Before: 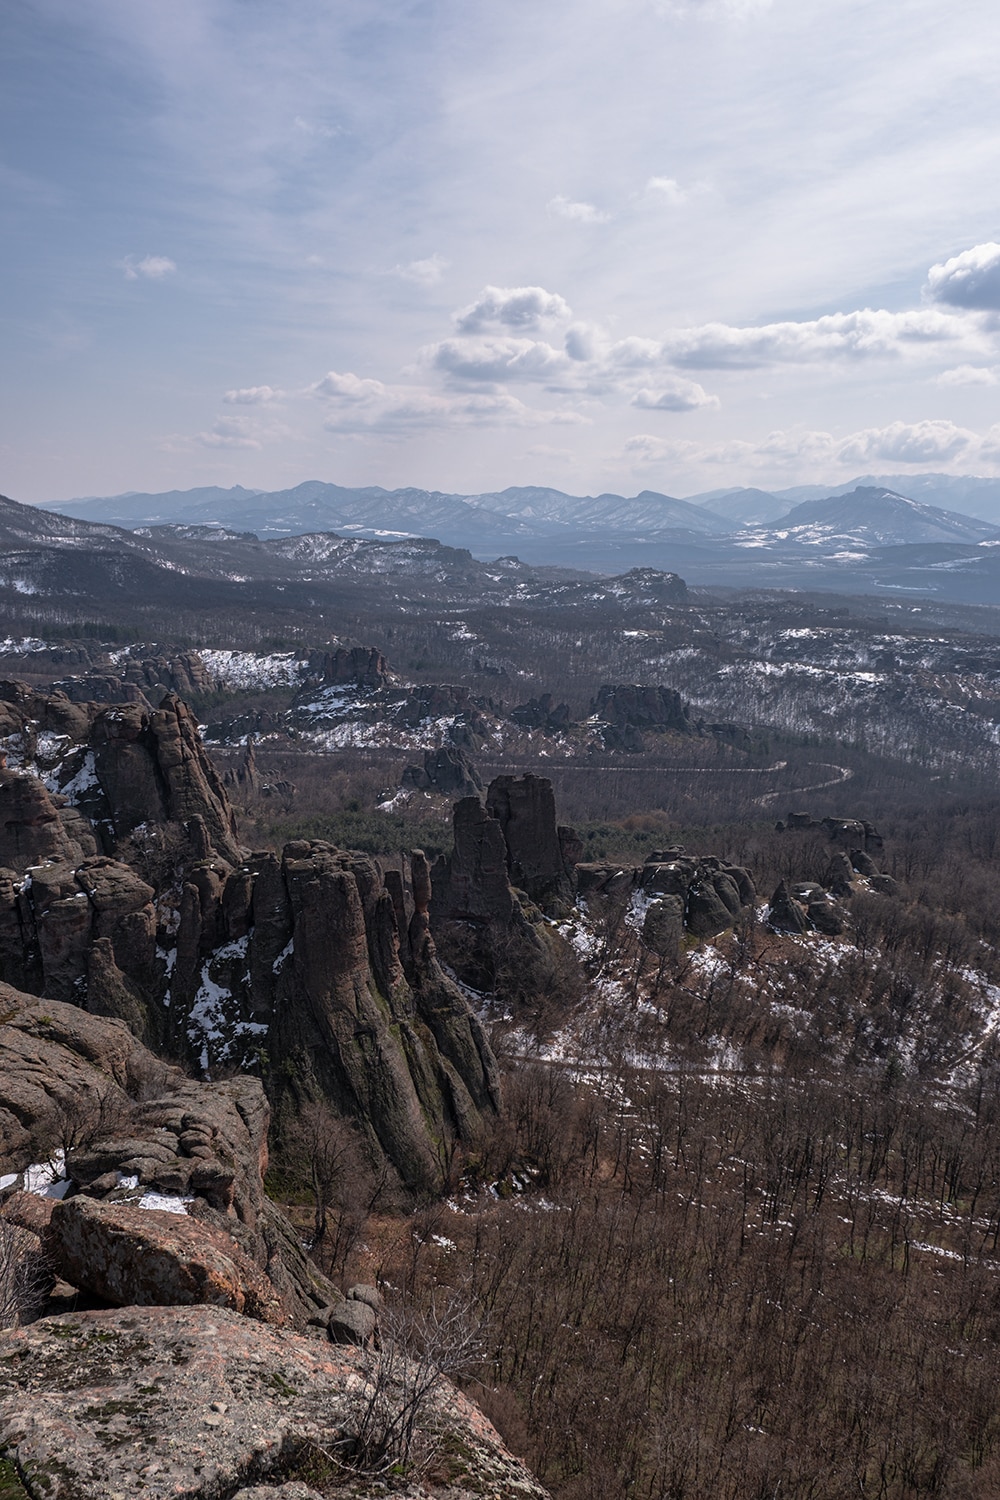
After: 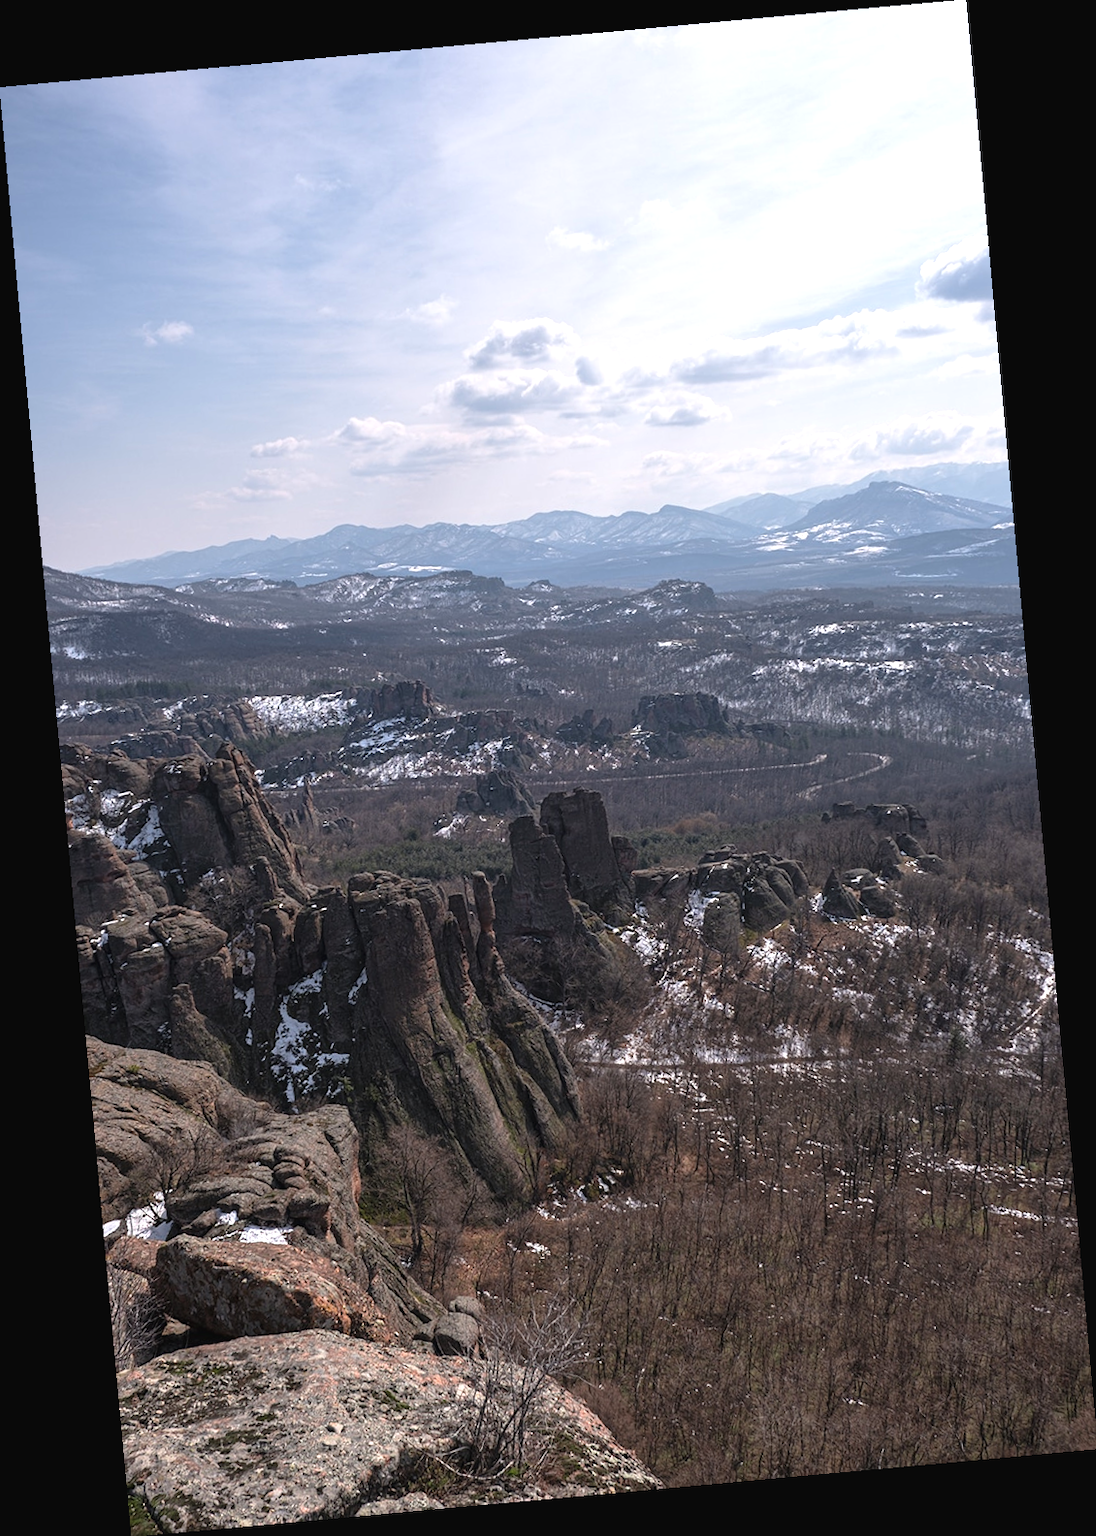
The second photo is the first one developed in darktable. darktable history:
rotate and perspective: rotation -5.2°, automatic cropping off
exposure: black level correction -0.002, exposure 0.54 EV, compensate highlight preservation false
